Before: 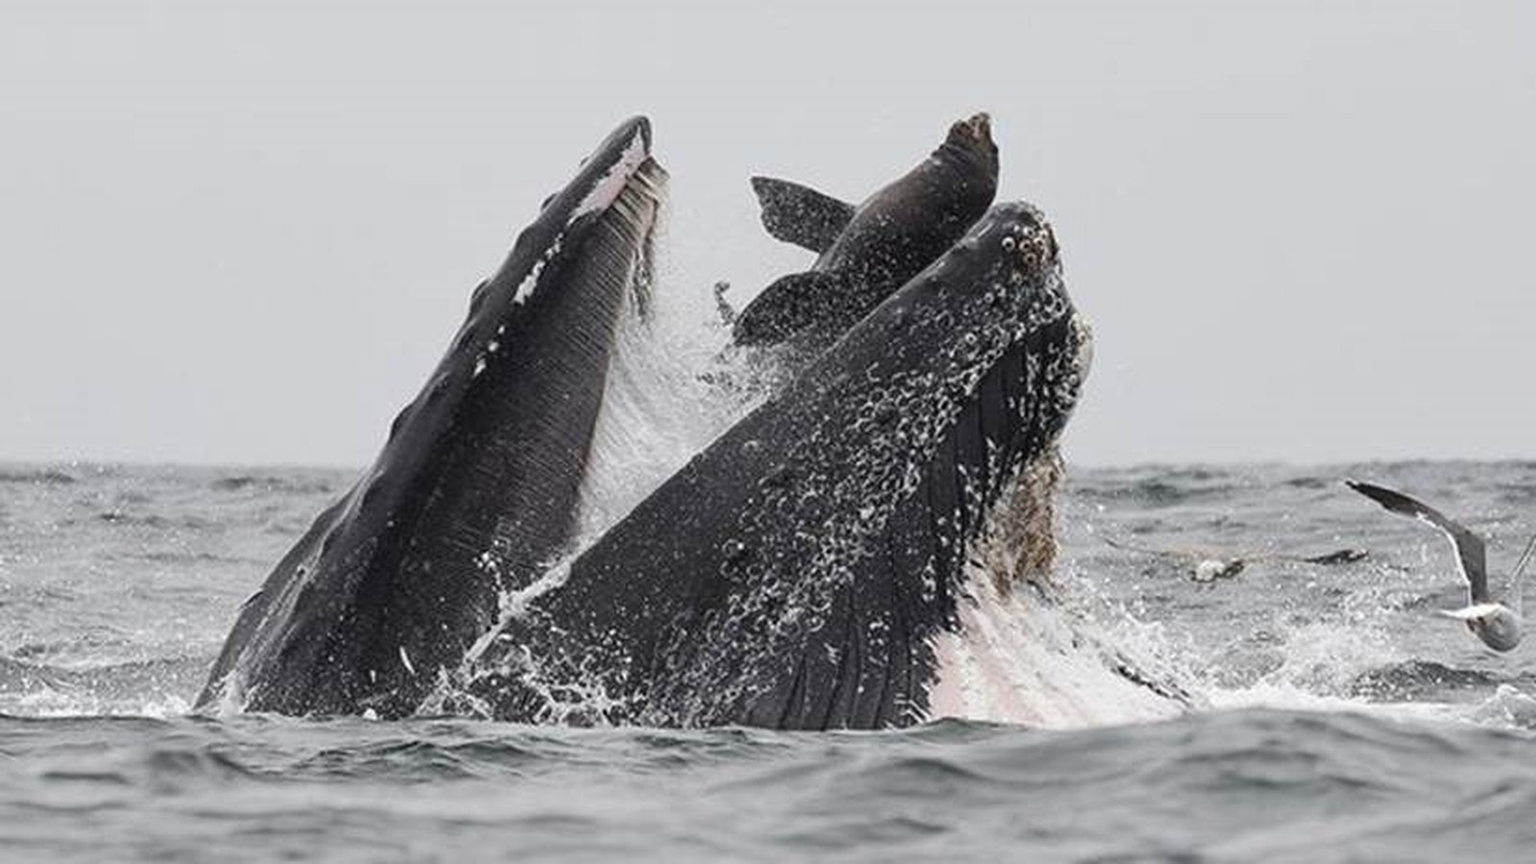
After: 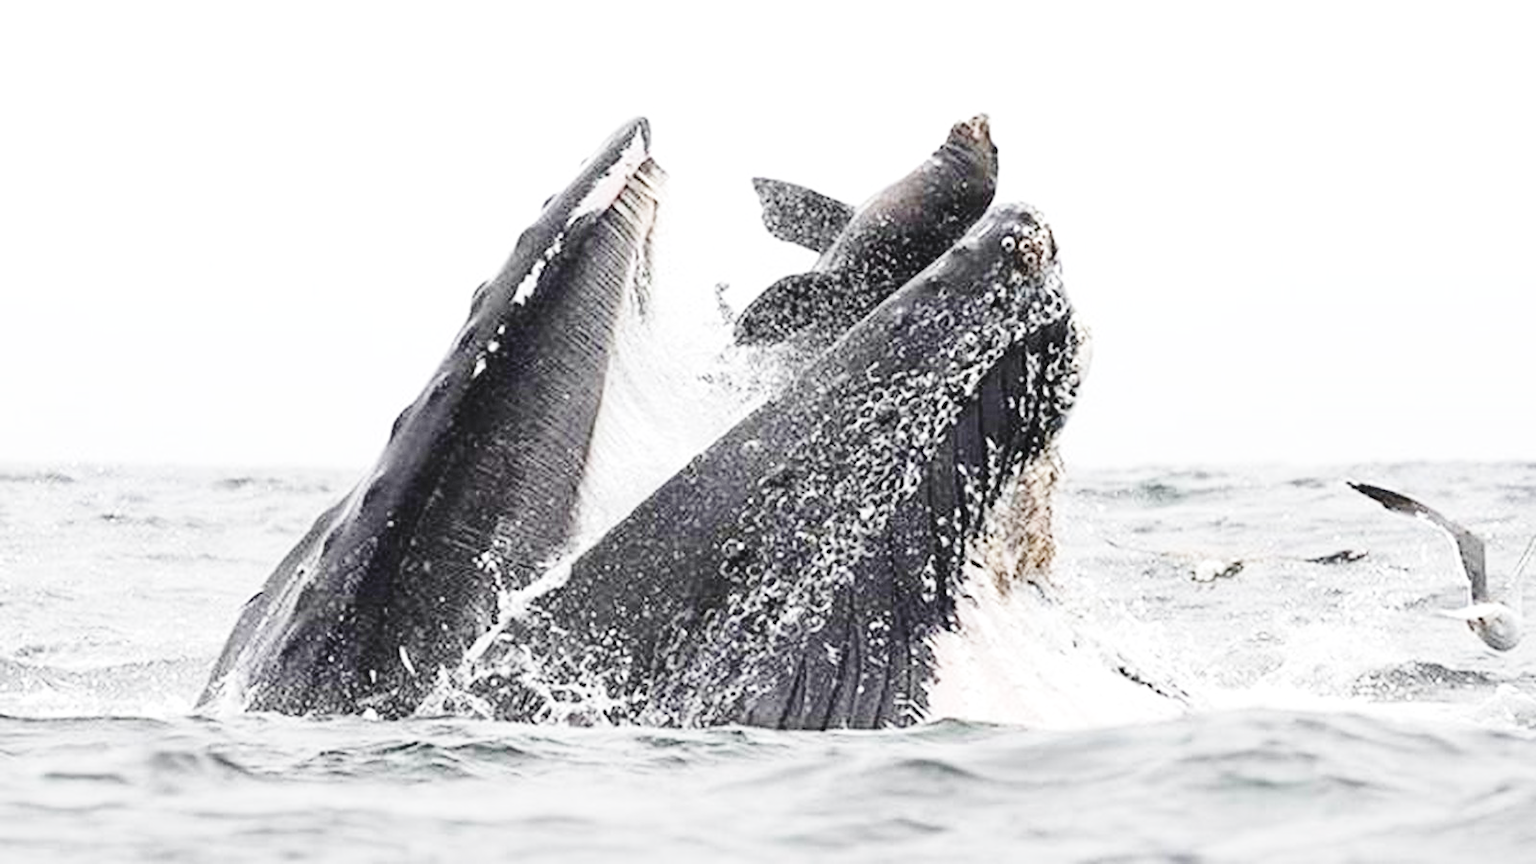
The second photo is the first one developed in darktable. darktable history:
base curve: curves: ch0 [(0, 0) (0.028, 0.03) (0.121, 0.232) (0.46, 0.748) (0.859, 0.968) (1, 1)], preserve colors none
graduated density: rotation -180°, offset 27.42
color balance rgb: perceptual saturation grading › global saturation 25%, perceptual brilliance grading › mid-tones 10%, perceptual brilliance grading › shadows 15%, global vibrance 20%
exposure: black level correction 0, exposure 0.7 EV, compensate exposure bias true, compensate highlight preservation false
contrast brightness saturation: contrast 0.1, saturation -0.36
color zones: curves: ch2 [(0, 0.5) (0.143, 0.5) (0.286, 0.416) (0.429, 0.5) (0.571, 0.5) (0.714, 0.5) (0.857, 0.5) (1, 0.5)]
